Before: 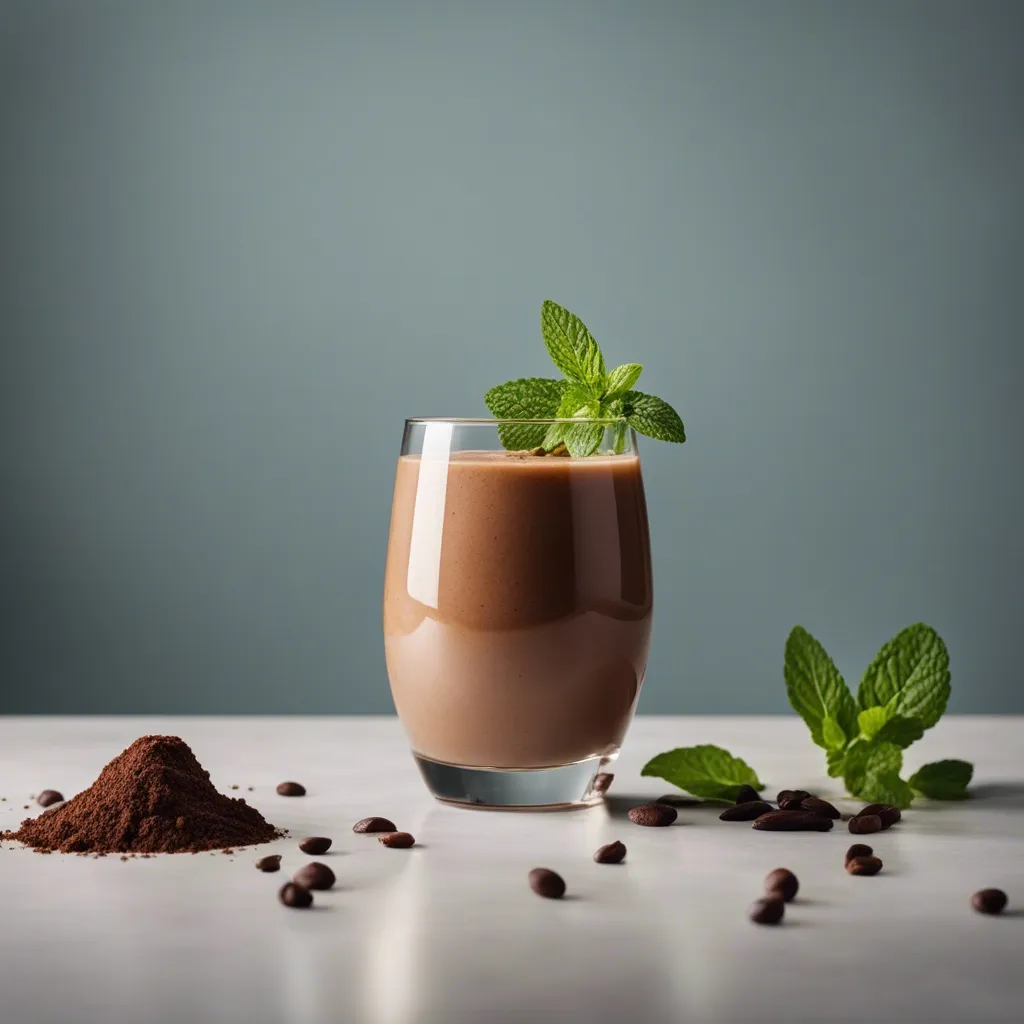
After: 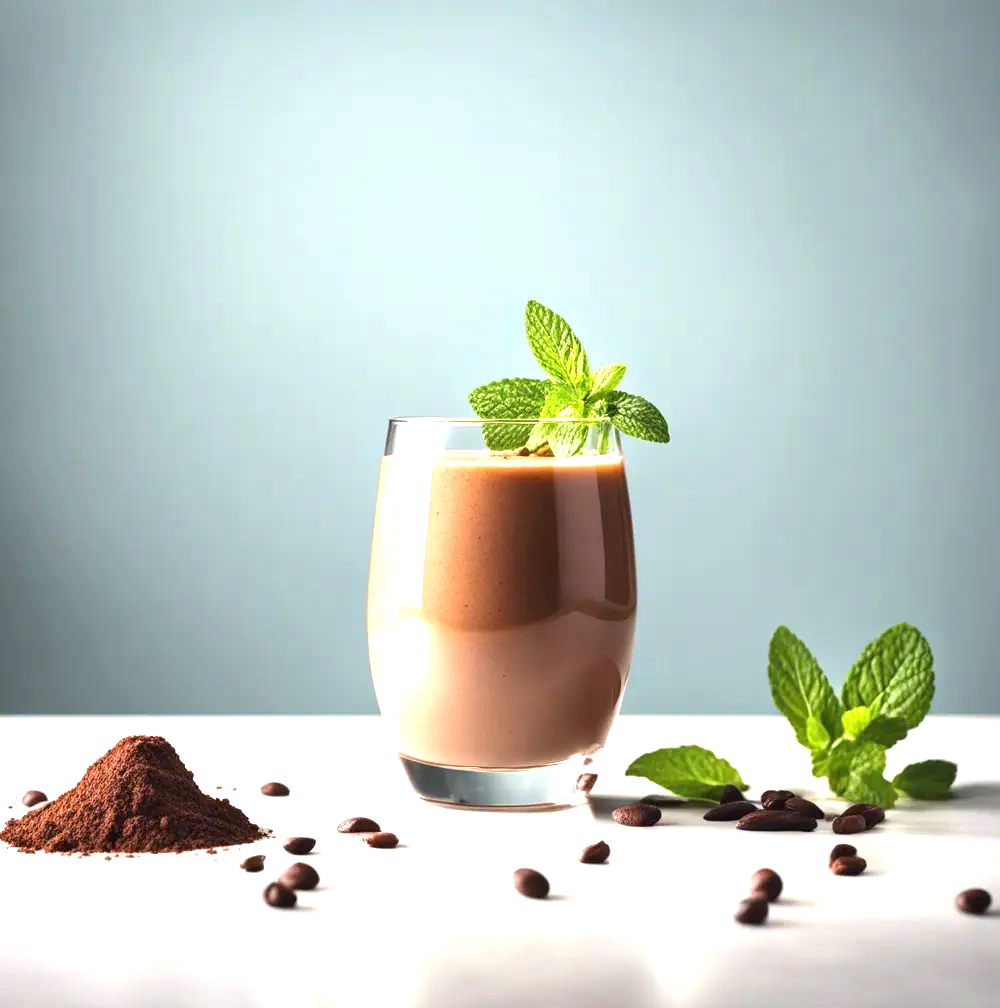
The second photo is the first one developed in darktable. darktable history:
crop and rotate: left 1.648%, right 0.673%, bottom 1.474%
exposure: black level correction 0, exposure 1.634 EV, compensate highlight preservation false
